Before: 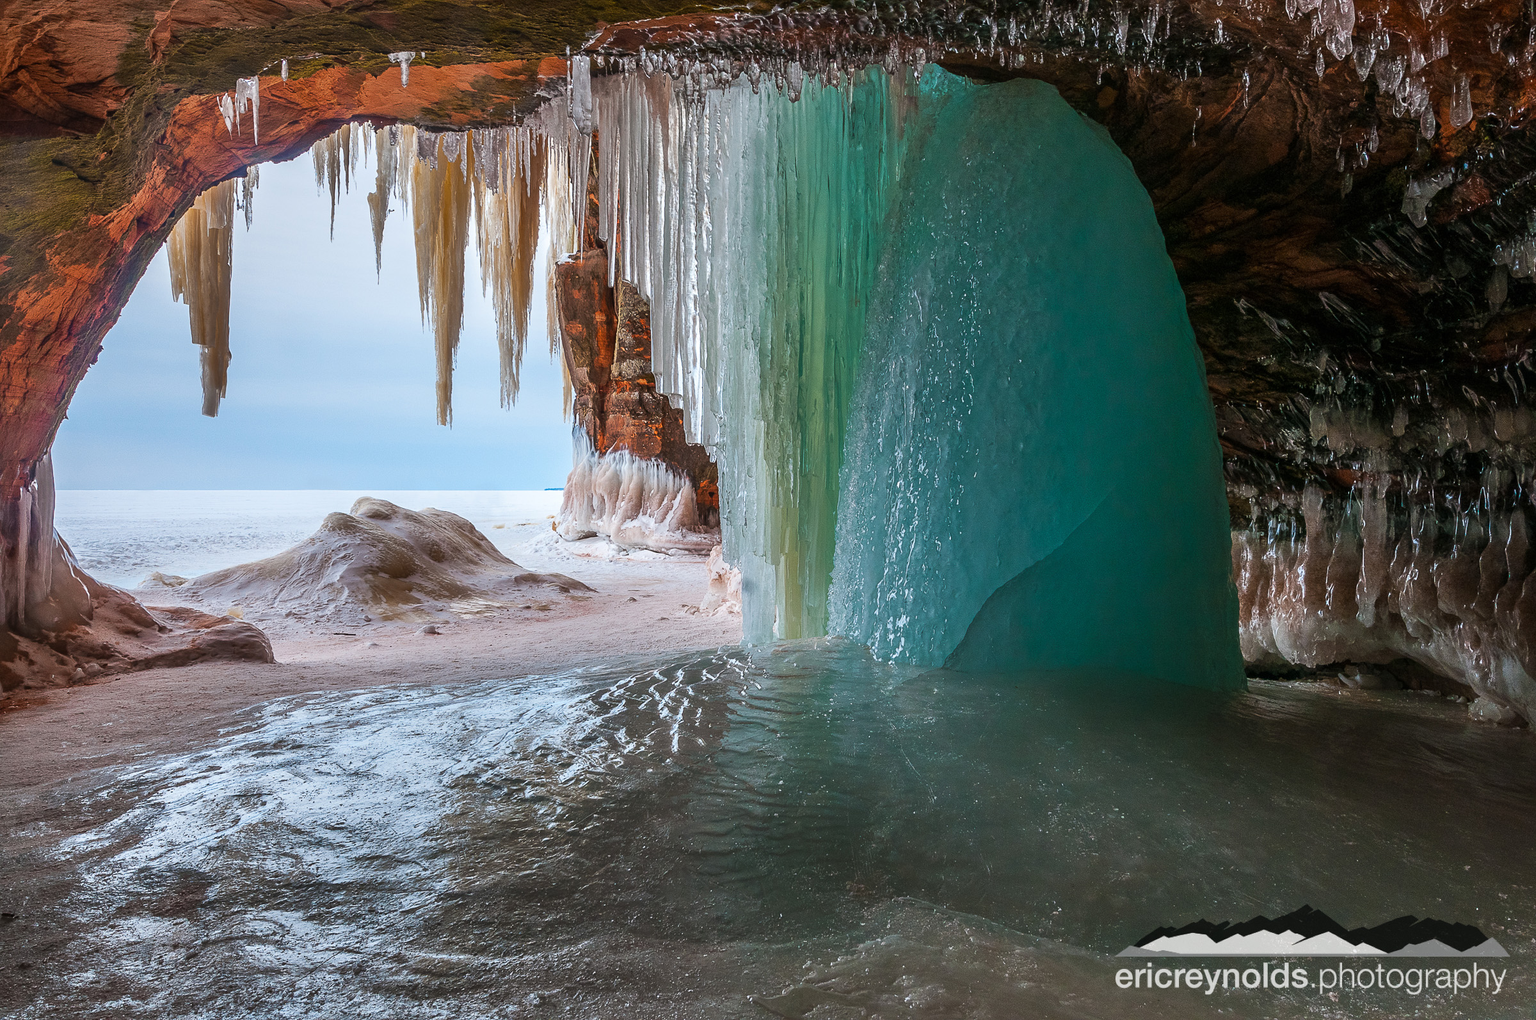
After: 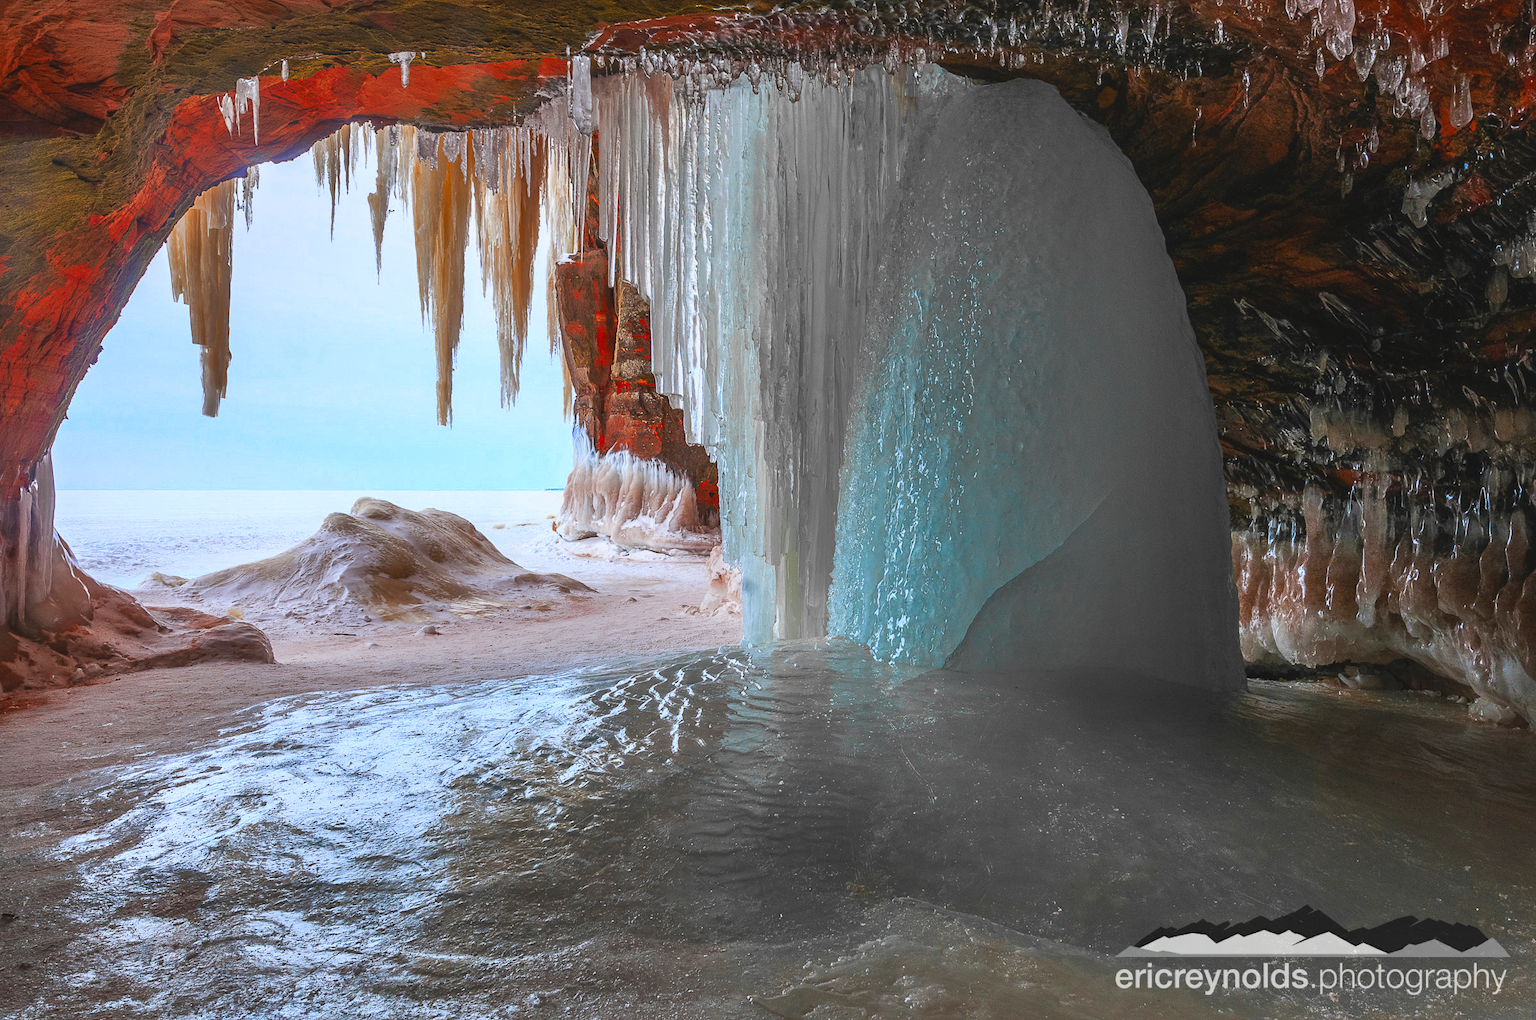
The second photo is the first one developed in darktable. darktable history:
color zones: curves: ch0 [(0, 0.363) (0.128, 0.373) (0.25, 0.5) (0.402, 0.407) (0.521, 0.525) (0.63, 0.559) (0.729, 0.662) (0.867, 0.471)]; ch1 [(0, 0.515) (0.136, 0.618) (0.25, 0.5) (0.378, 0) (0.516, 0) (0.622, 0.593) (0.737, 0.819) (0.87, 0.593)]; ch2 [(0, 0.529) (0.128, 0.471) (0.282, 0.451) (0.386, 0.662) (0.516, 0.525) (0.633, 0.554) (0.75, 0.62) (0.875, 0.441)]
contrast brightness saturation: contrast -0.095, brightness 0.054, saturation 0.082
